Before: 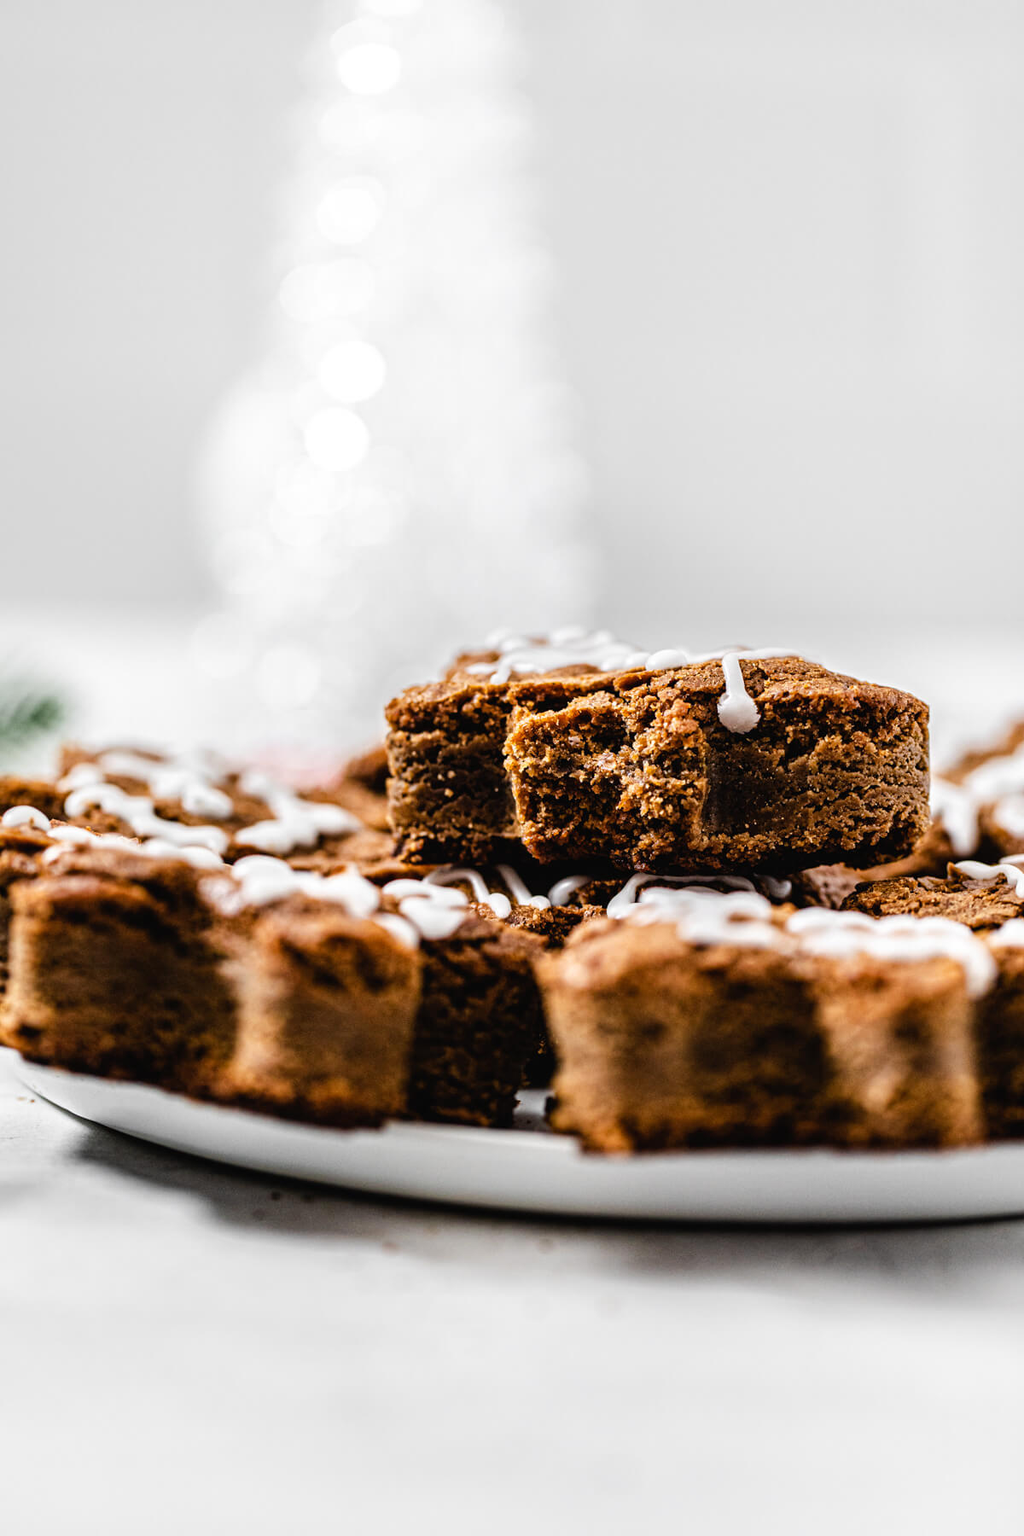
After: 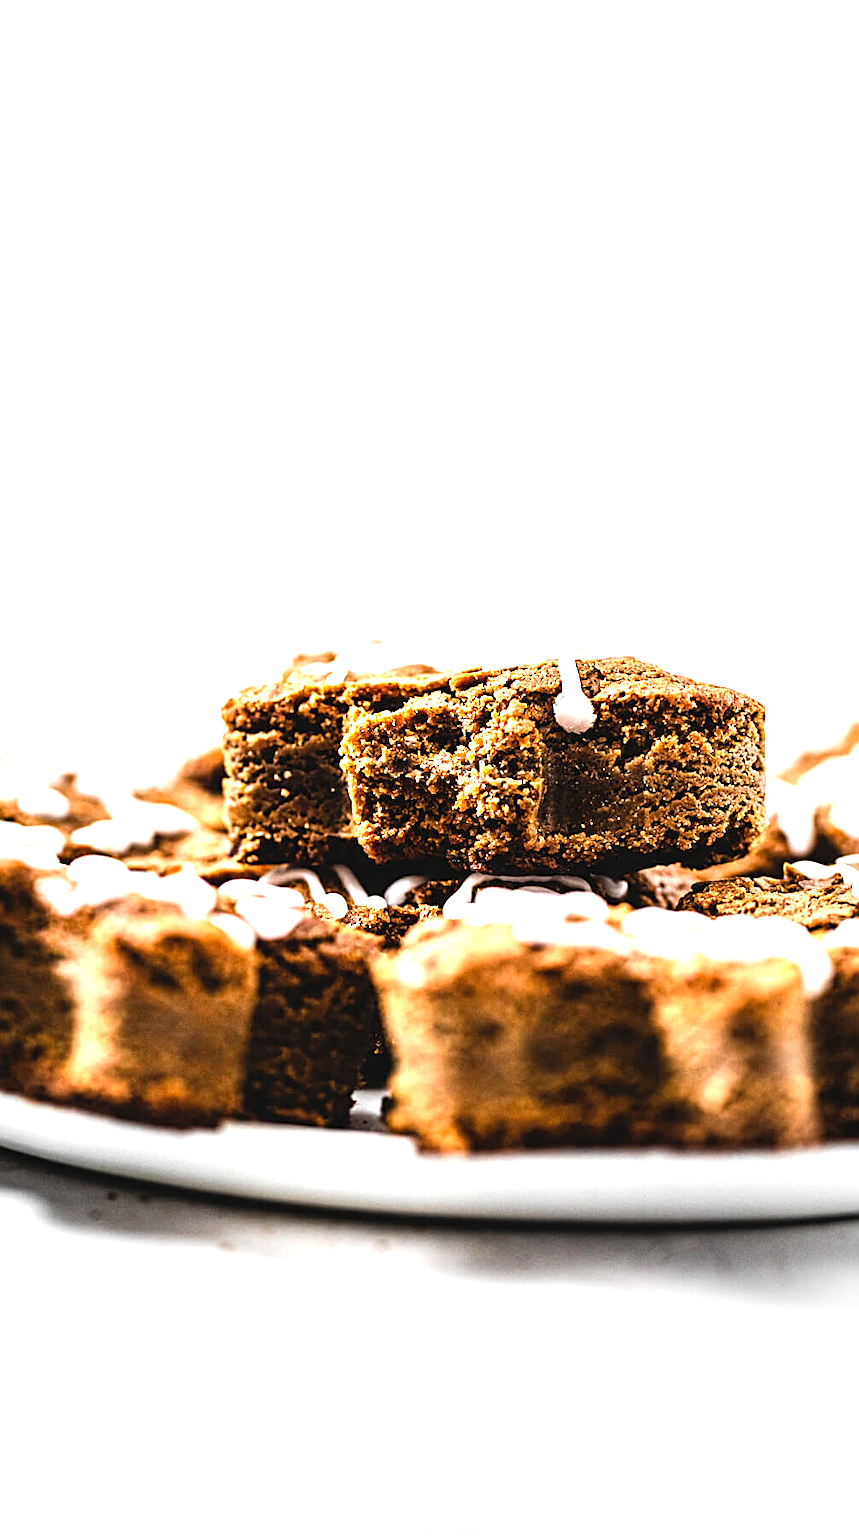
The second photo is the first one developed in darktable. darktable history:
vignetting: center (-0.069, -0.309)
sharpen: on, module defaults
exposure: black level correction 0, exposure 1.296 EV, compensate highlight preservation false
crop: left 16.07%
